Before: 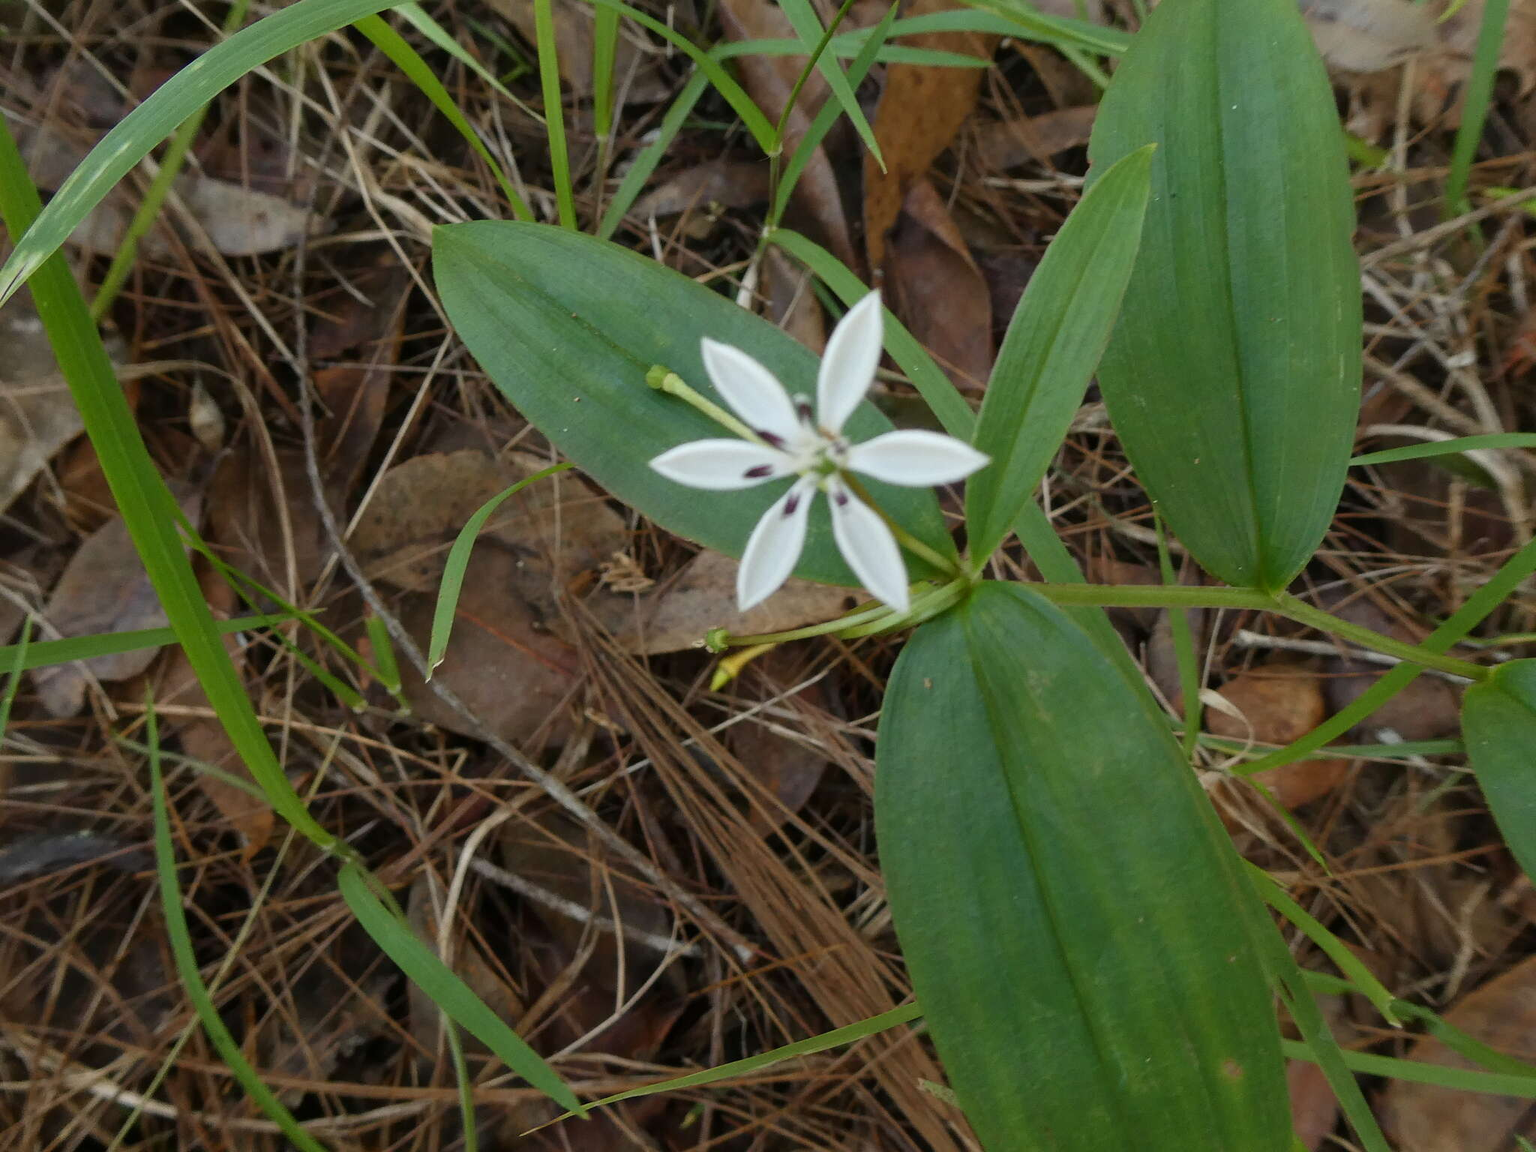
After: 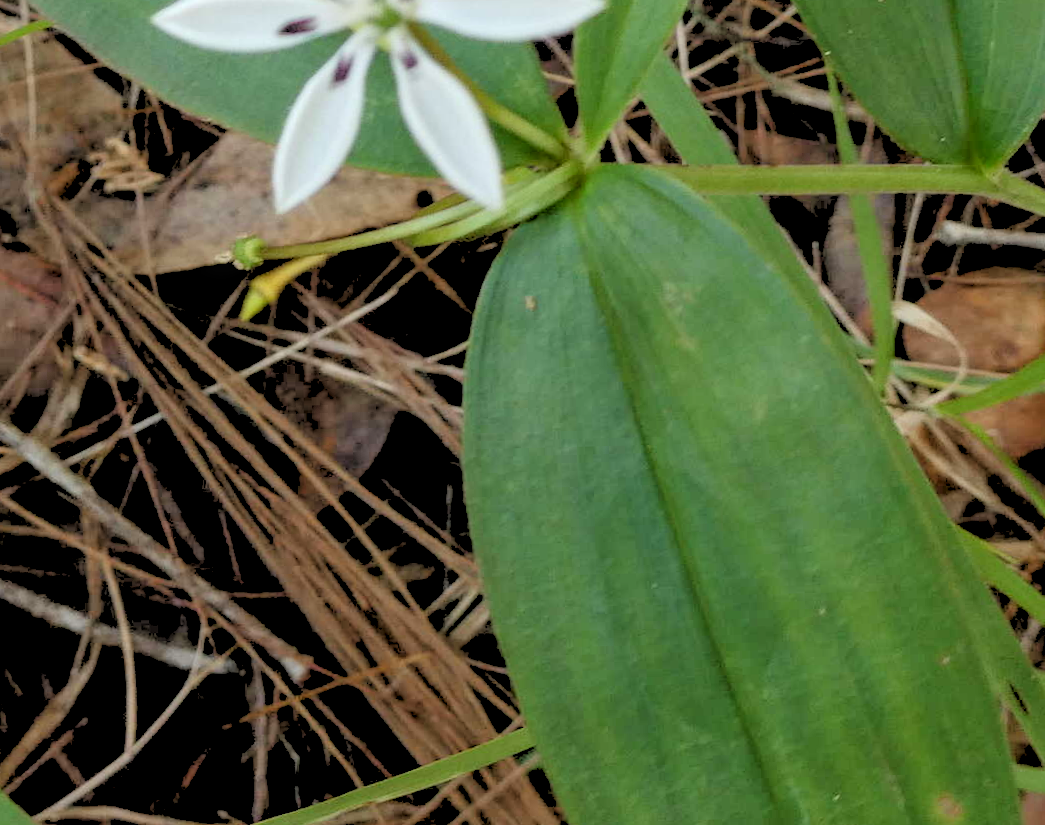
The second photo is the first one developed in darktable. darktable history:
rgb levels: levels [[0.027, 0.429, 0.996], [0, 0.5, 1], [0, 0.5, 1]]
crop: left 34.479%, top 38.822%, right 13.718%, bottom 5.172%
local contrast: on, module defaults
rotate and perspective: rotation -1.42°, crop left 0.016, crop right 0.984, crop top 0.035, crop bottom 0.965
